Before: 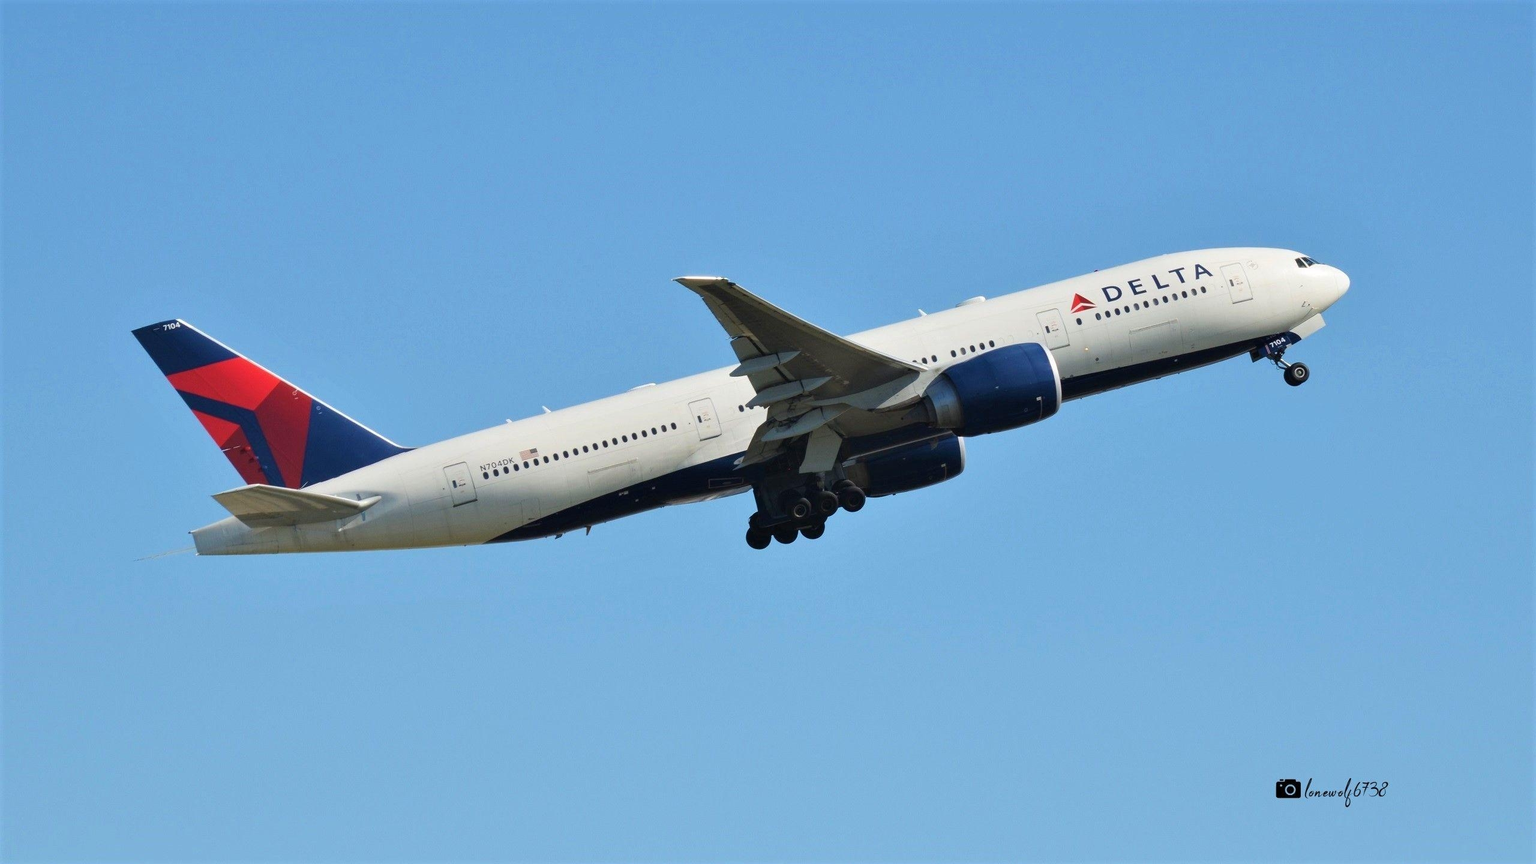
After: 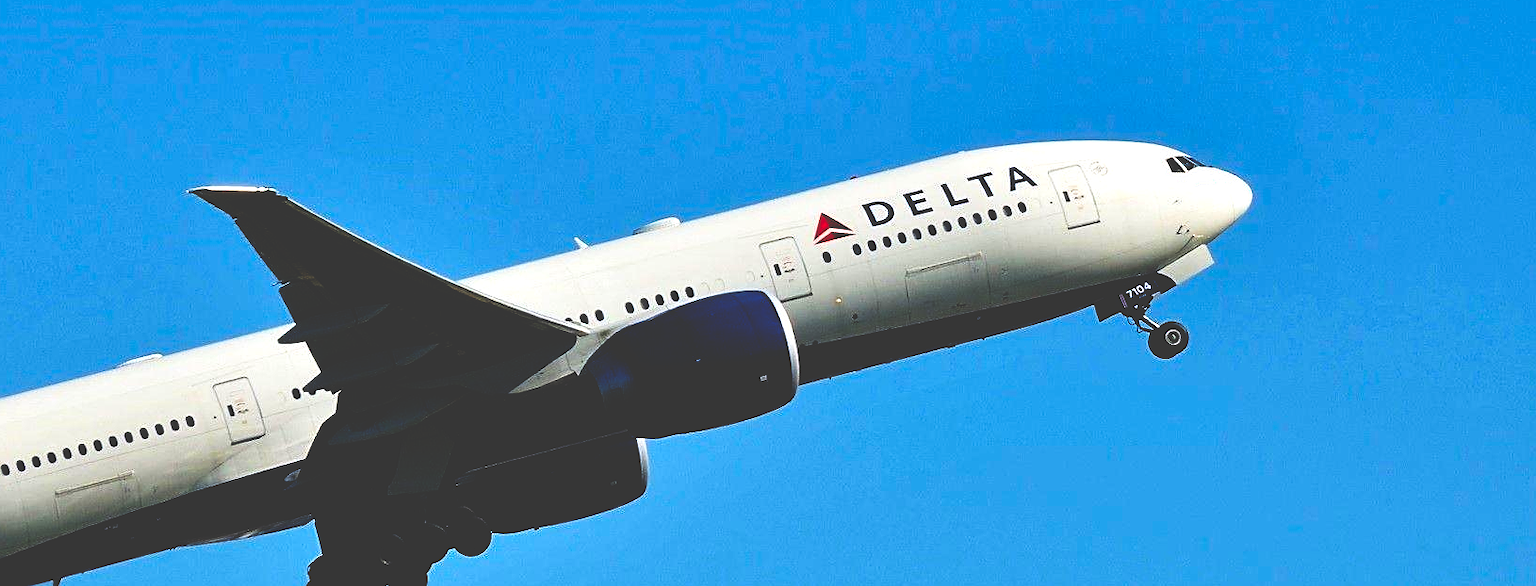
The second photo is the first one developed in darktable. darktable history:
sharpen: on, module defaults
crop: left 36.005%, top 18.293%, right 0.31%, bottom 38.444%
base curve: curves: ch0 [(0, 0.036) (0.083, 0.04) (0.804, 1)], preserve colors none
